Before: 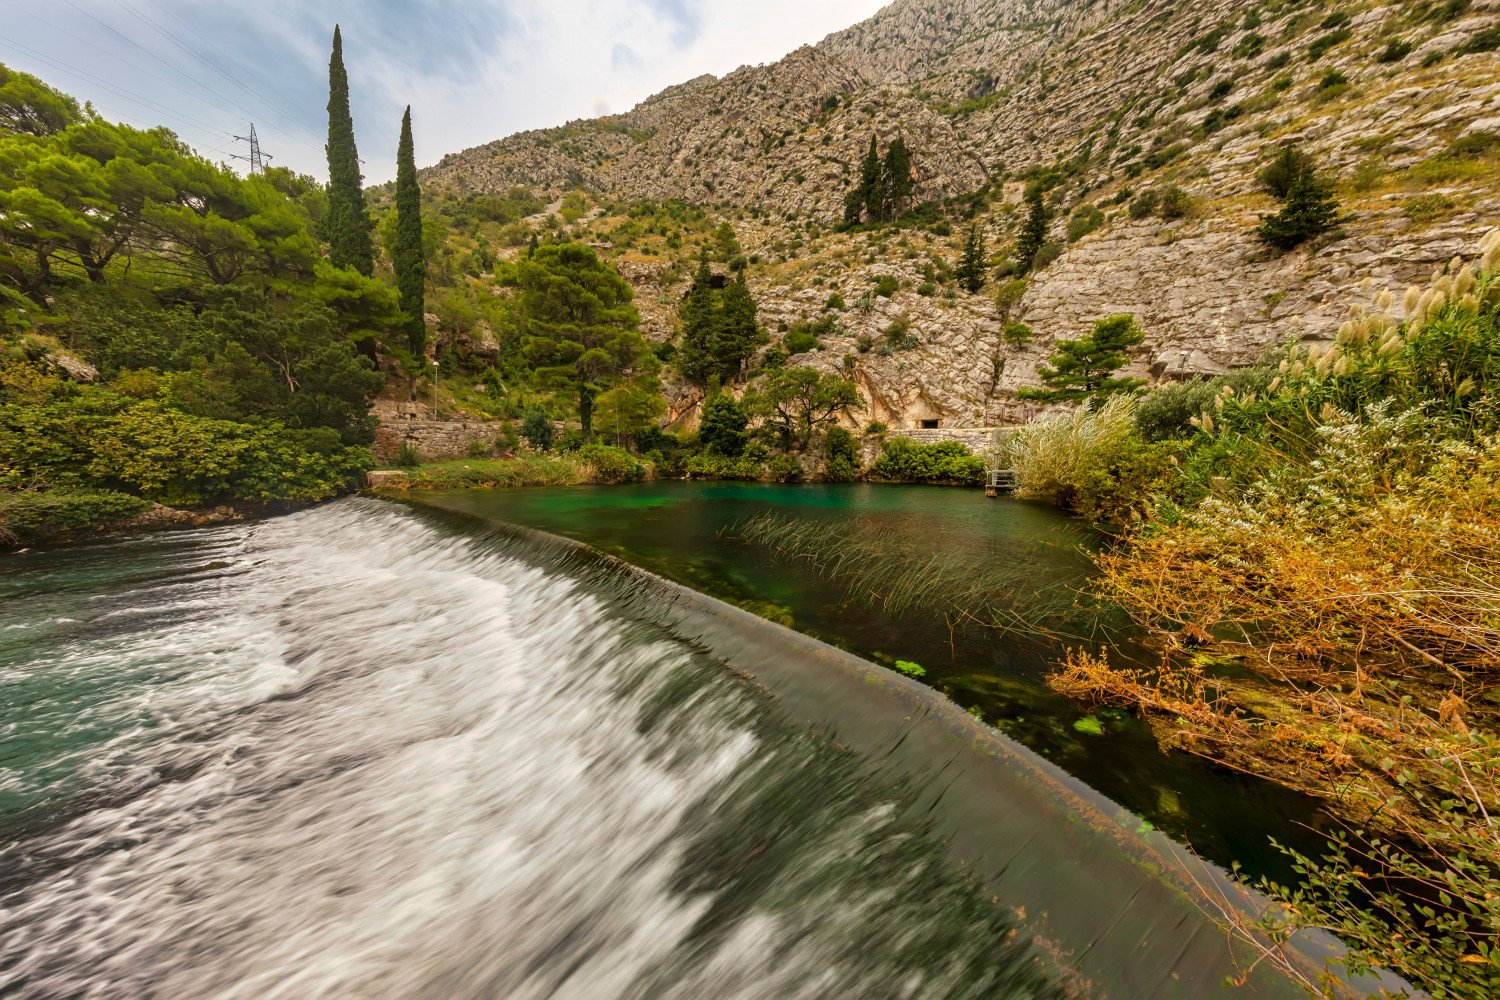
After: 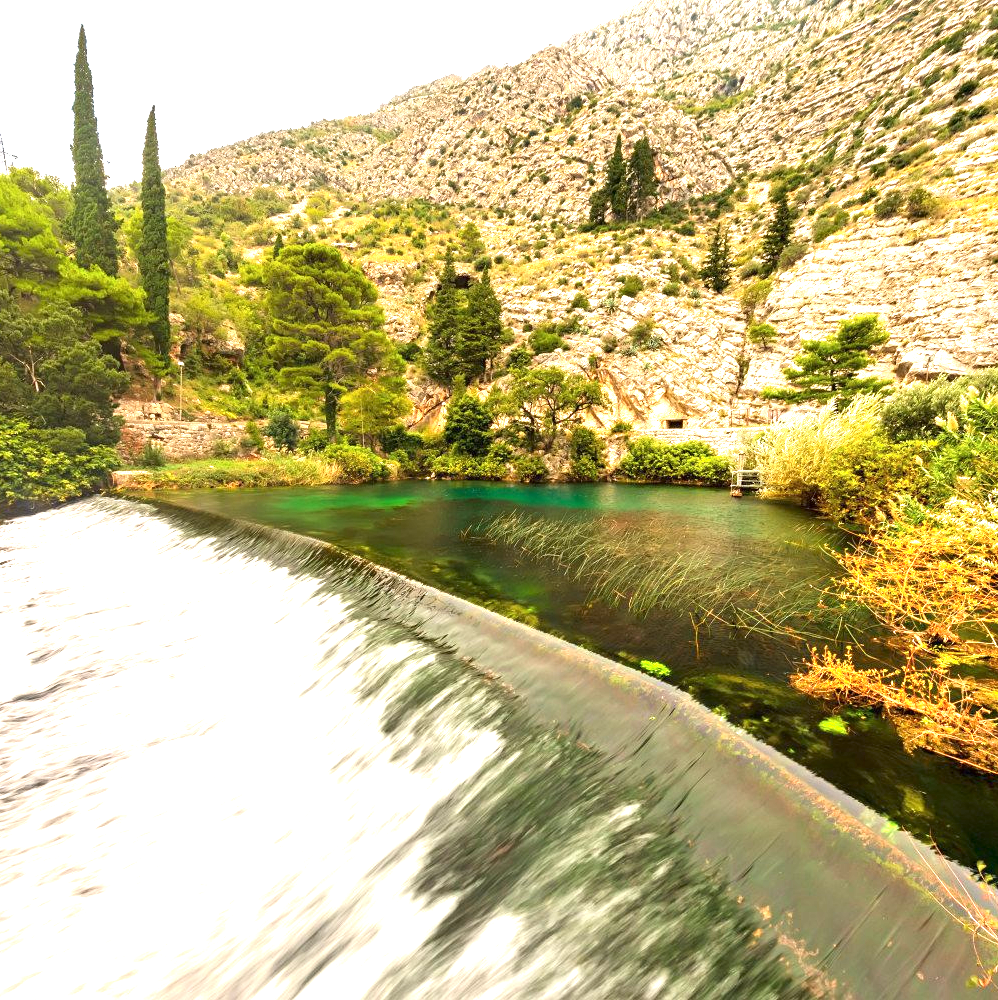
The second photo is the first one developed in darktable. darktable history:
exposure: black level correction 0, exposure 1.742 EV, compensate exposure bias true, compensate highlight preservation false
crop: left 17.023%, right 16.412%
shadows and highlights: shadows -30.35, highlights 29.26
